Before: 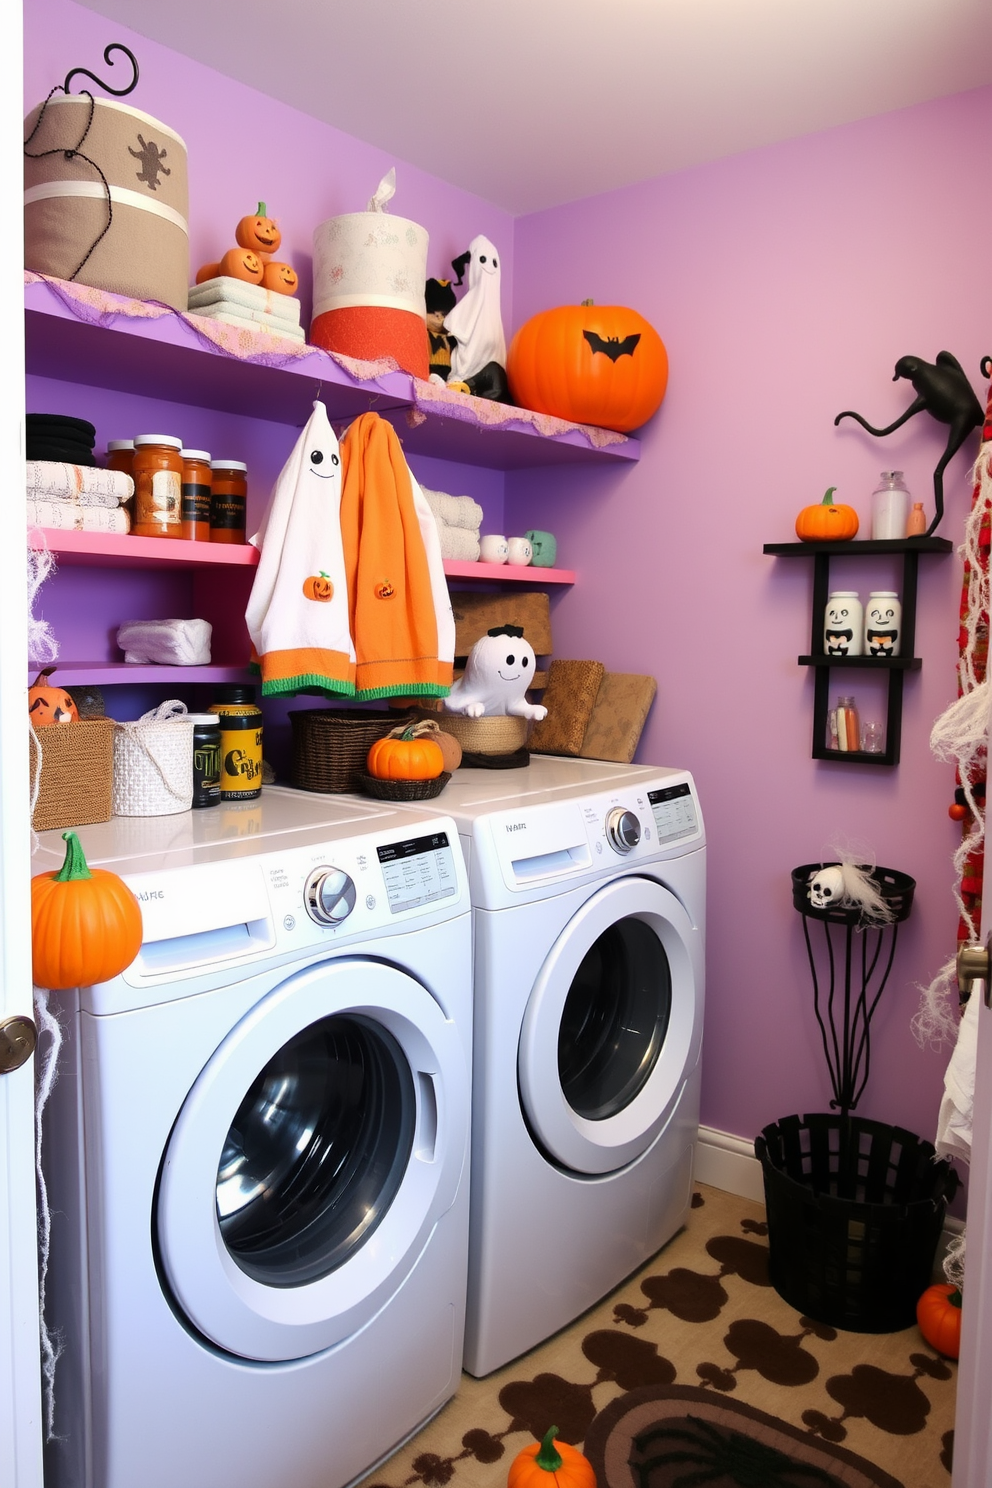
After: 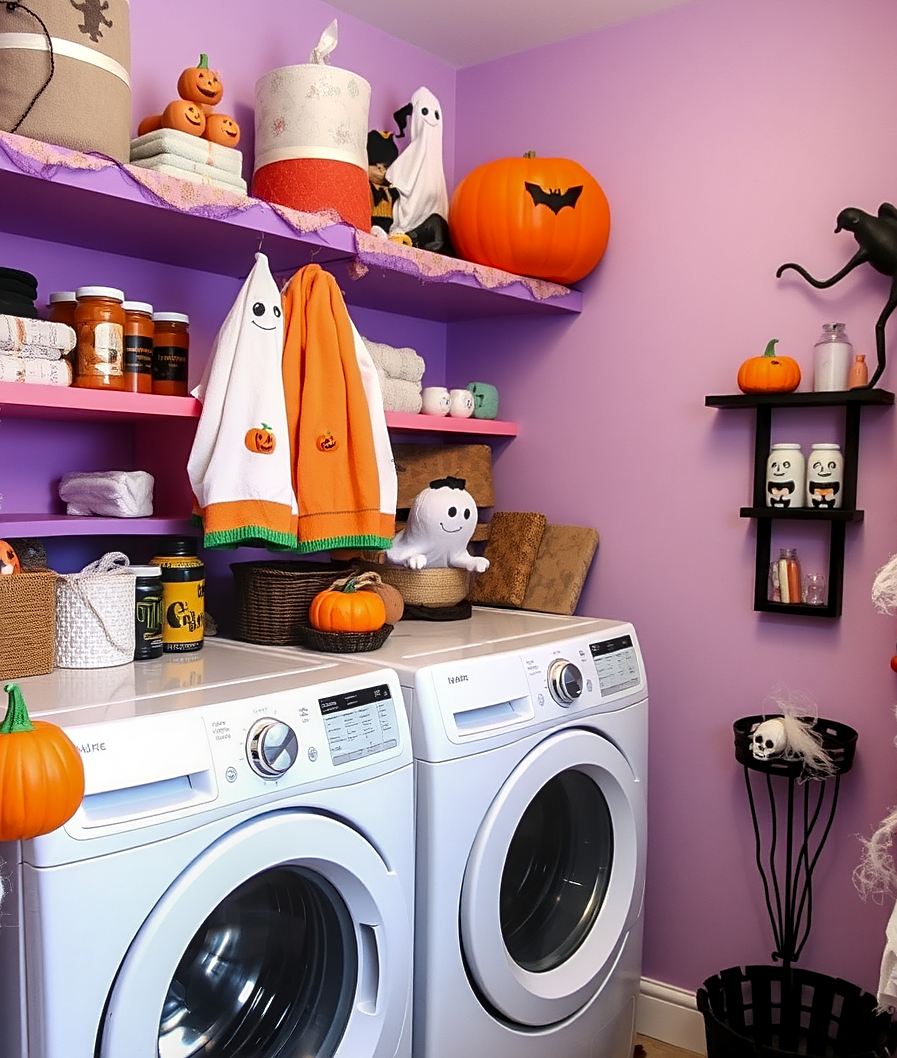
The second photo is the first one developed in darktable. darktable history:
local contrast: on, module defaults
crop: left 5.946%, top 9.98%, right 3.549%, bottom 18.854%
sharpen: on, module defaults
contrast brightness saturation: contrast 0.027, brightness -0.041
